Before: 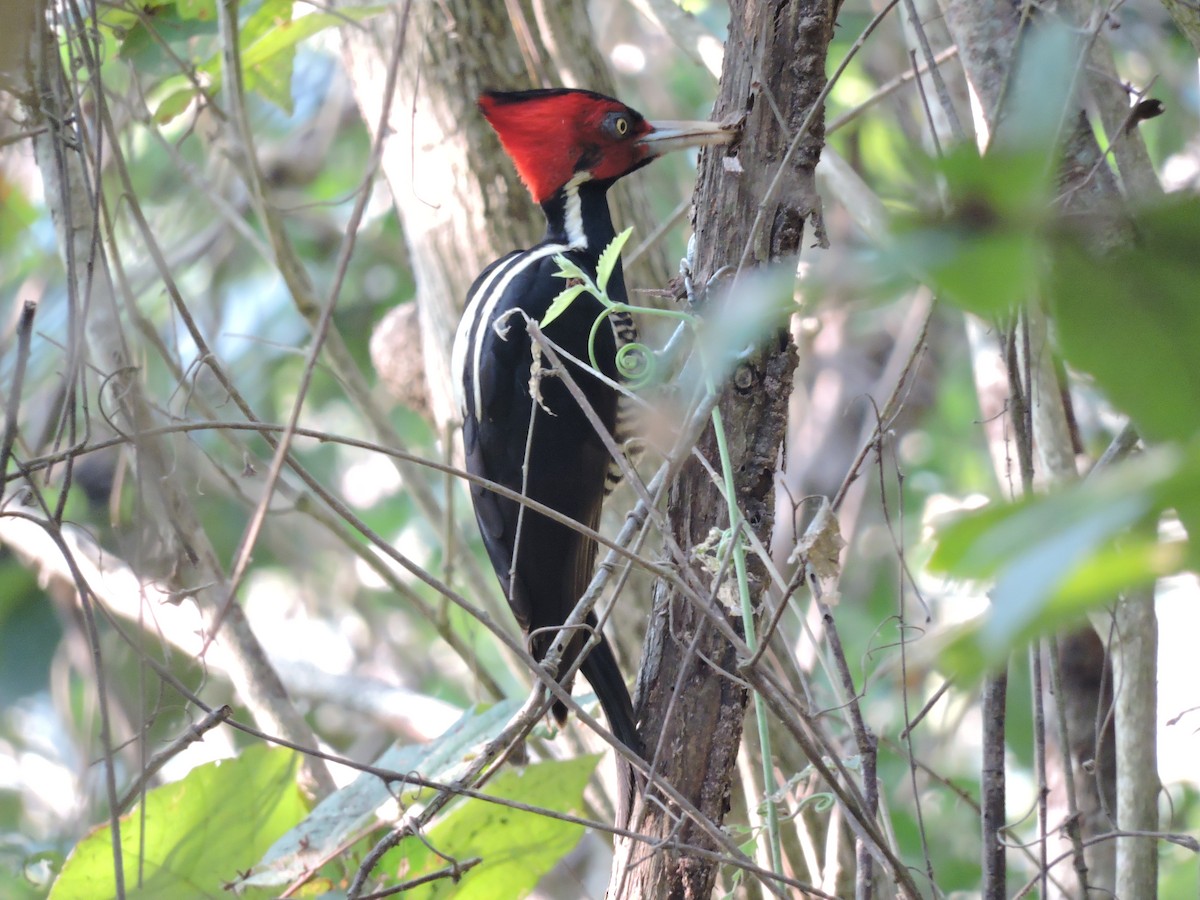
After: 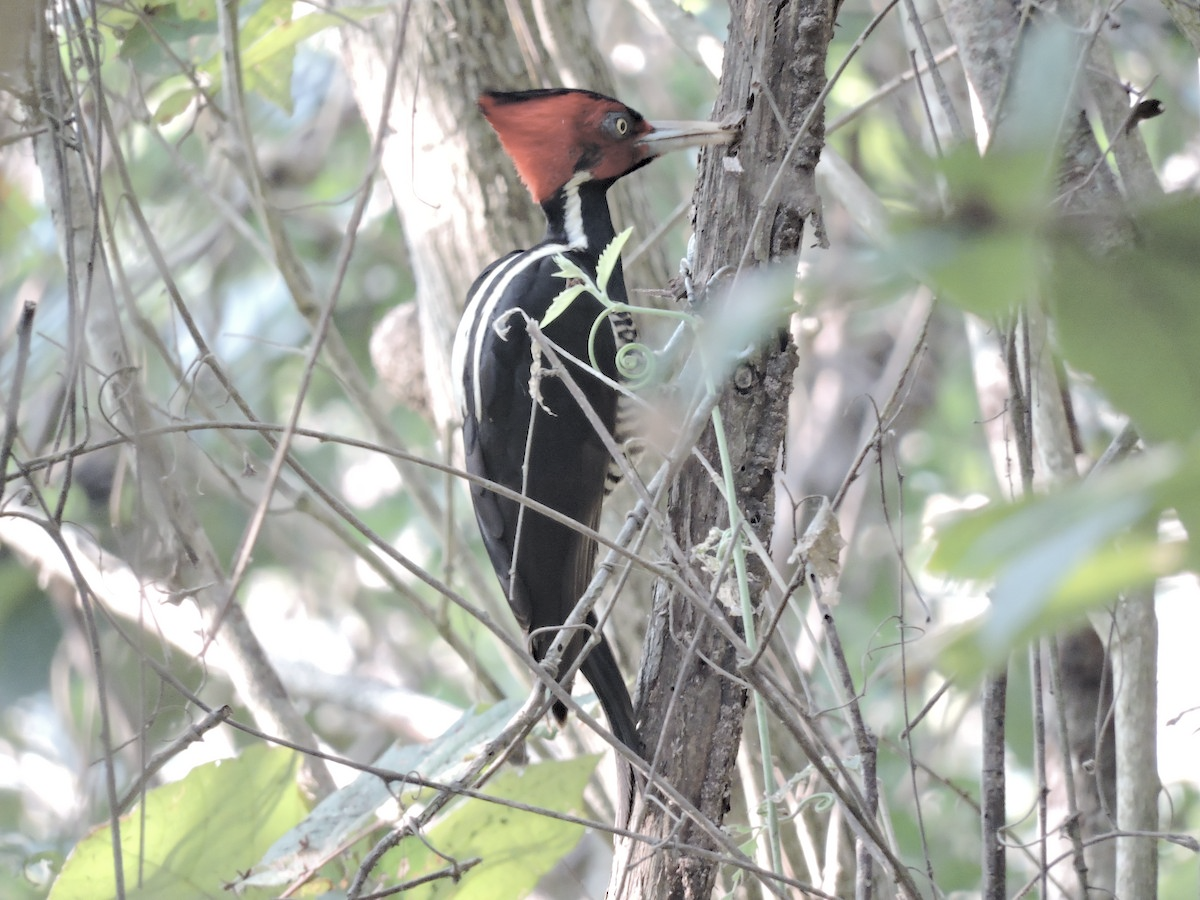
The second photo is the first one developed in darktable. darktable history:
haze removal: compatibility mode true, adaptive false
contrast brightness saturation: brightness 0.181, saturation -0.482
